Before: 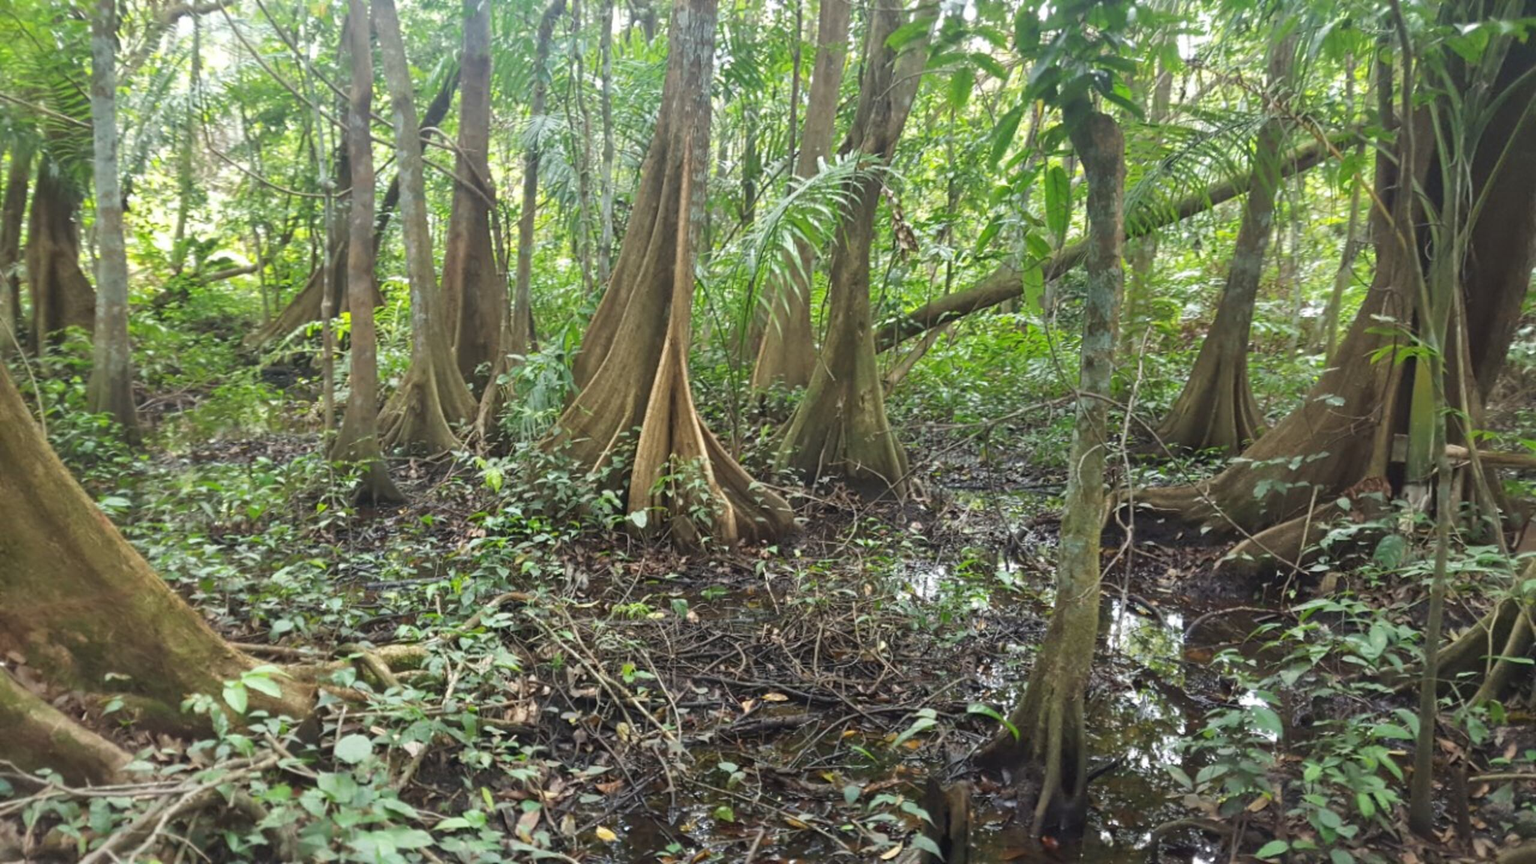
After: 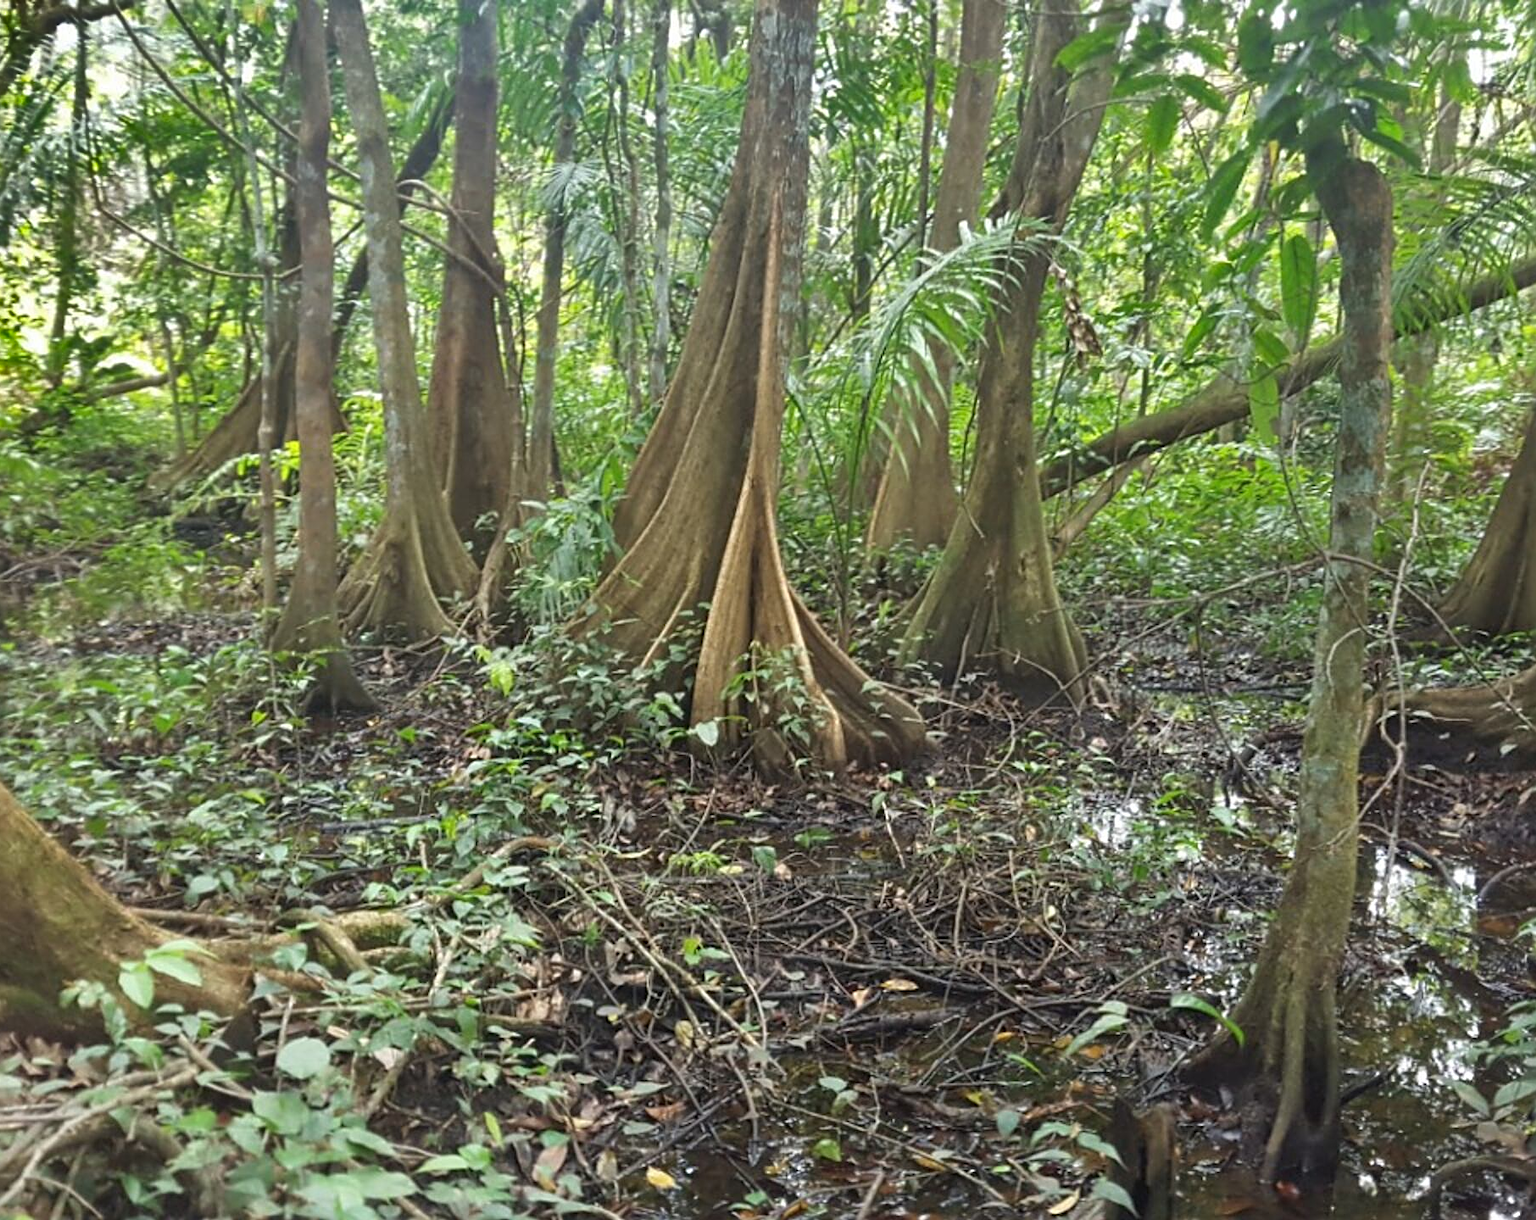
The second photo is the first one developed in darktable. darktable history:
crop and rotate: left 9.061%, right 20.142%
shadows and highlights: shadows 24.5, highlights -78.15, soften with gaussian
sharpen: on, module defaults
